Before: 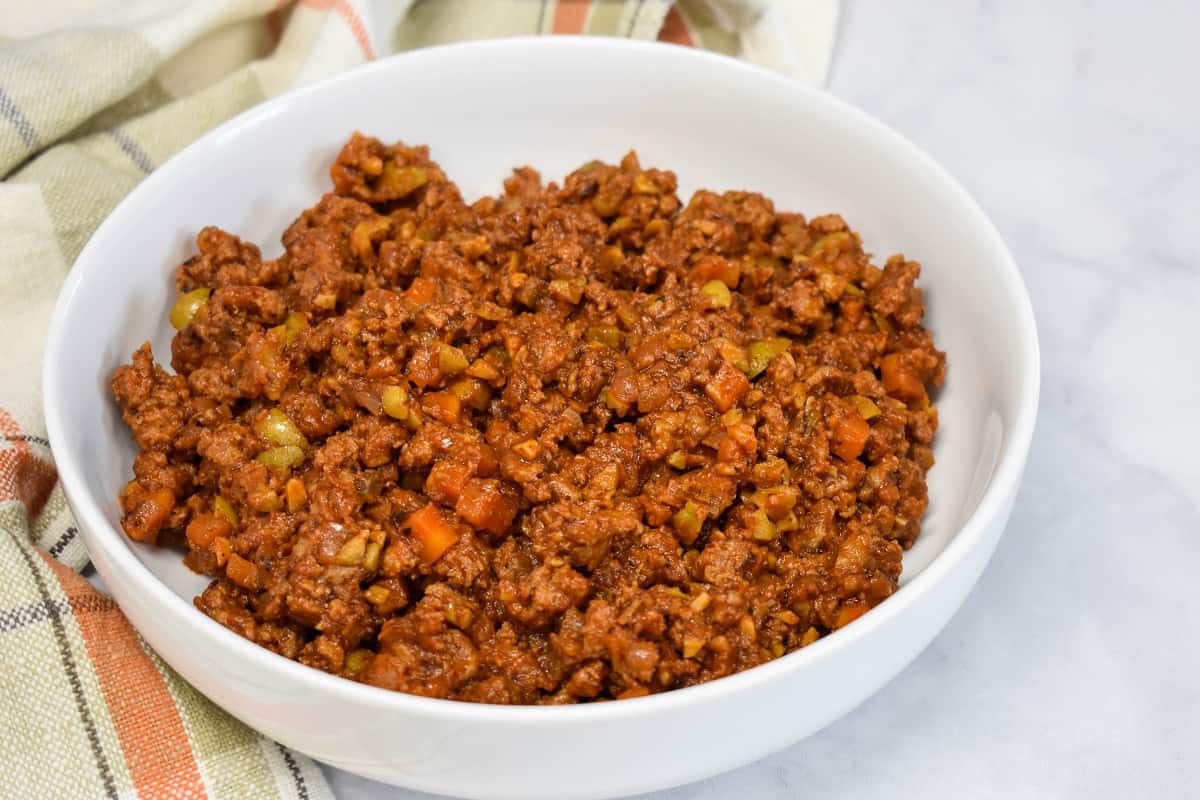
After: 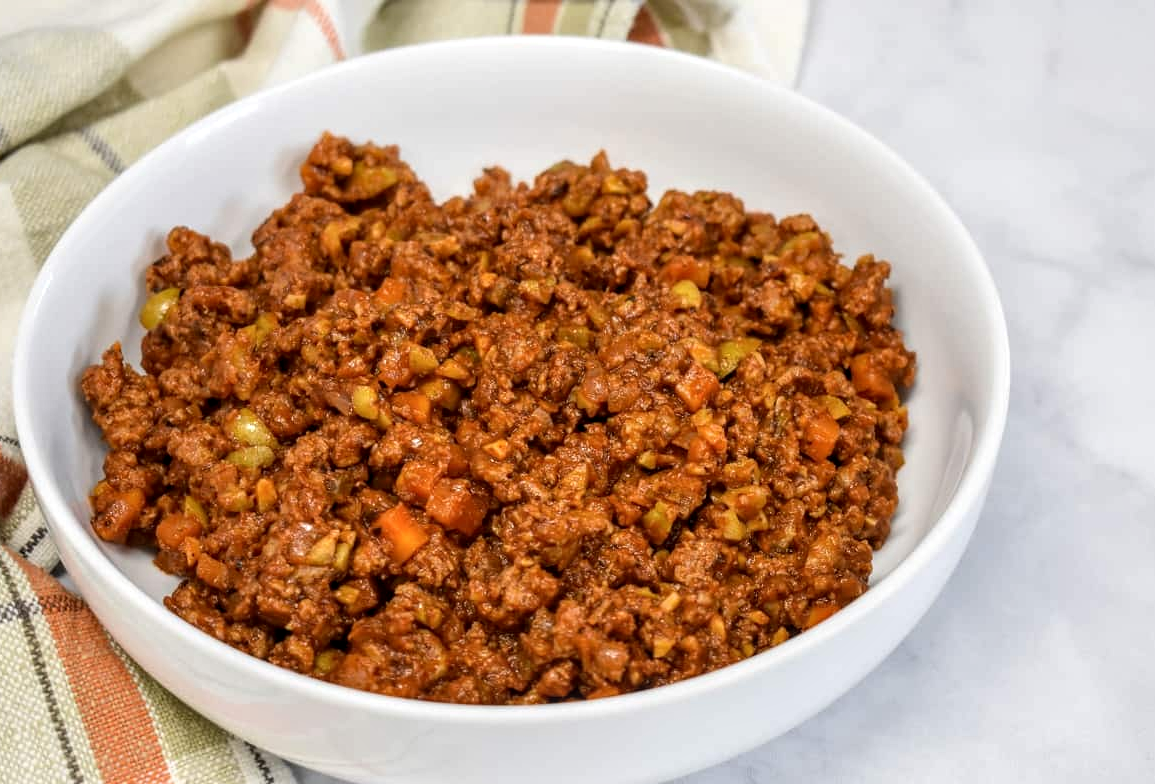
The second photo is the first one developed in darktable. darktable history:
exposure: black level correction 0, exposure 0 EV, compensate highlight preservation false
crop and rotate: left 2.507%, right 1.171%, bottom 1.903%
local contrast: detail 130%
